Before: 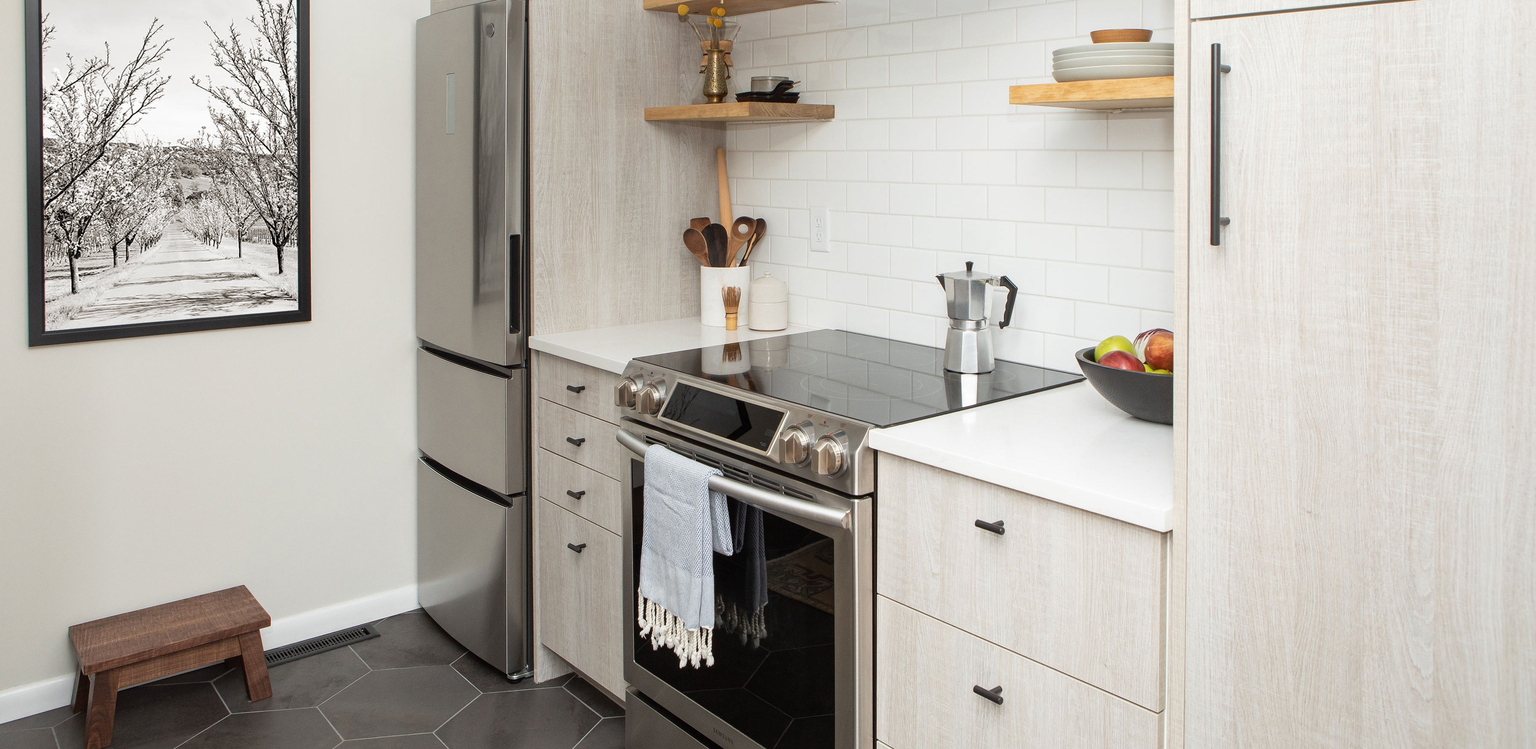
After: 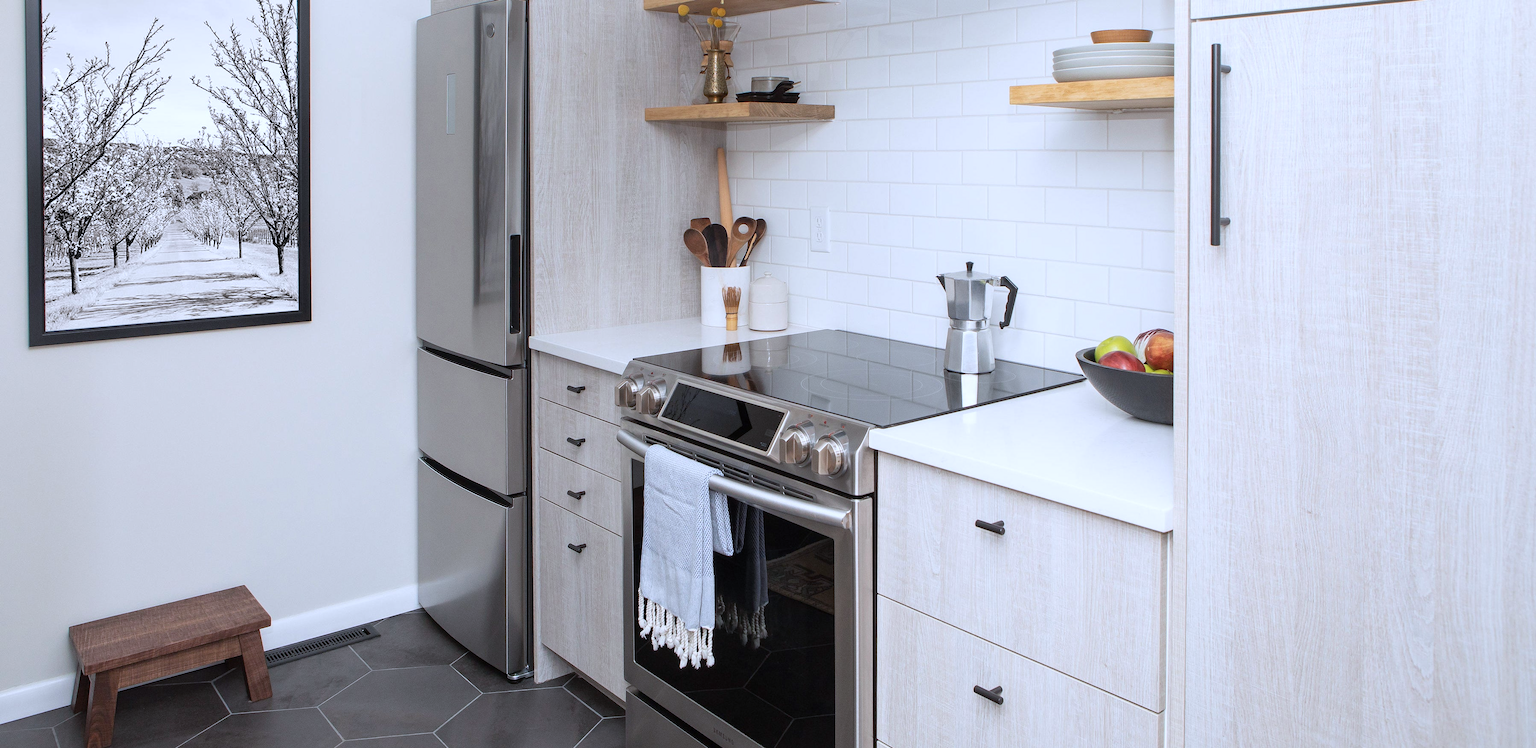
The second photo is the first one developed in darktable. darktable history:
color calibration: illuminant as shot in camera, x 0.37, y 0.382, temperature 4313.55 K
